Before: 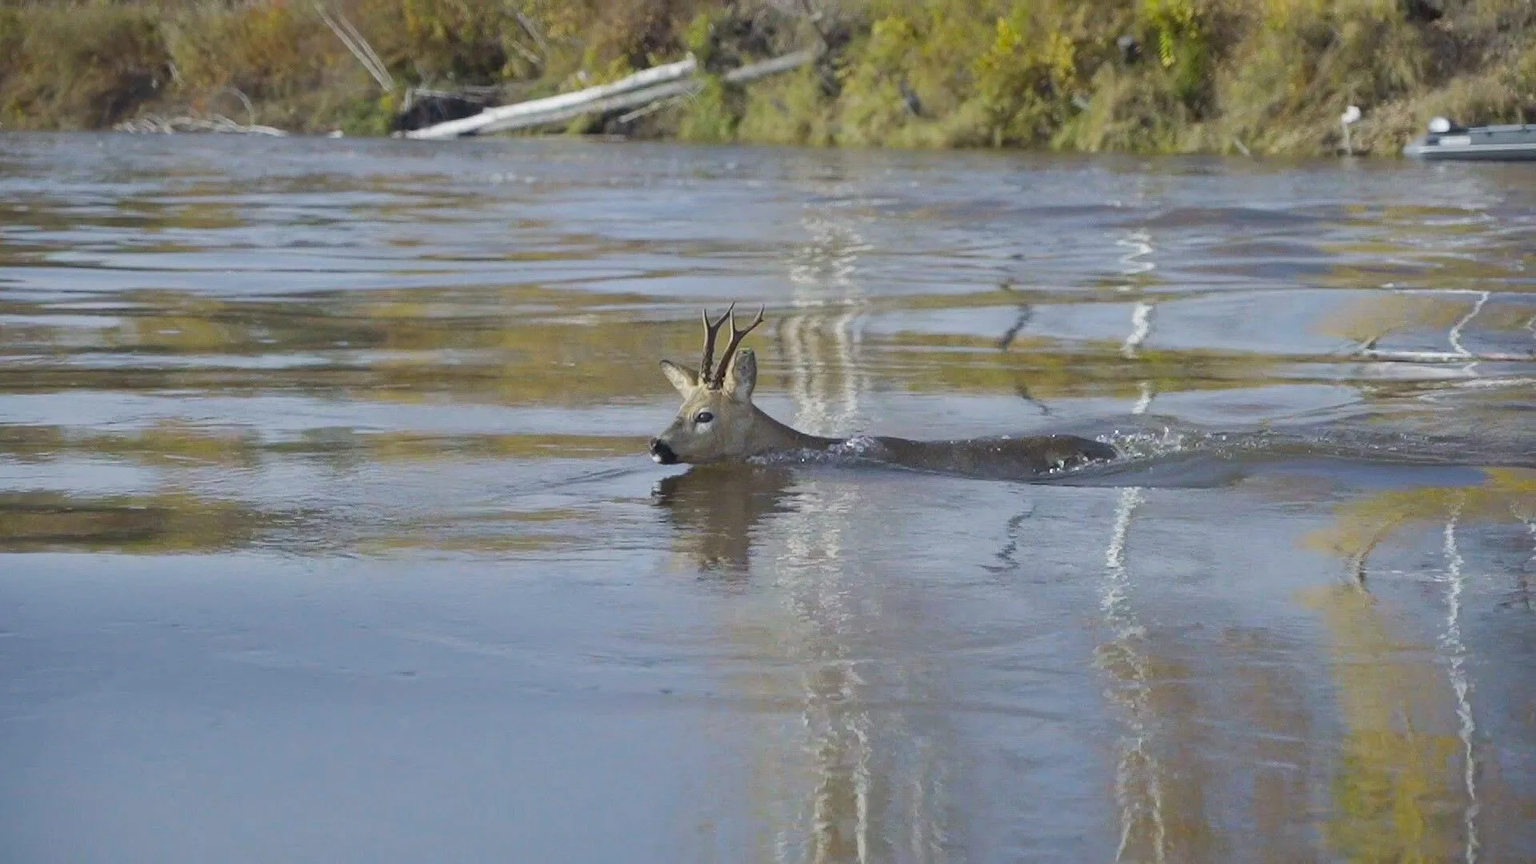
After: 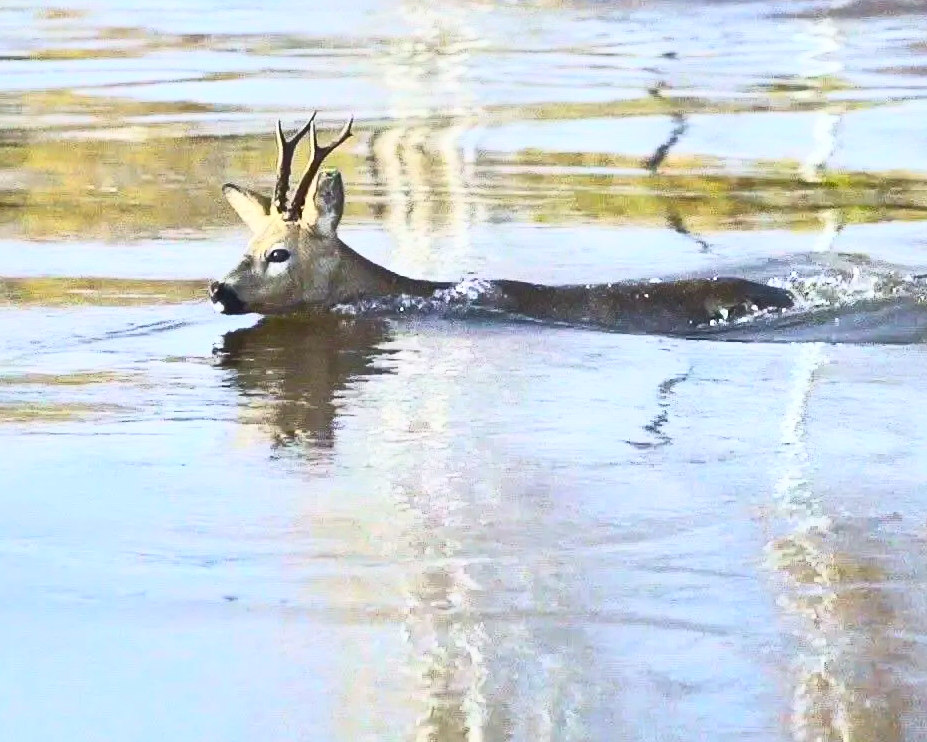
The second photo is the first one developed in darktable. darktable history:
crop: left 31.379%, top 24.658%, right 20.326%, bottom 6.628%
contrast brightness saturation: contrast 0.83, brightness 0.59, saturation 0.59
